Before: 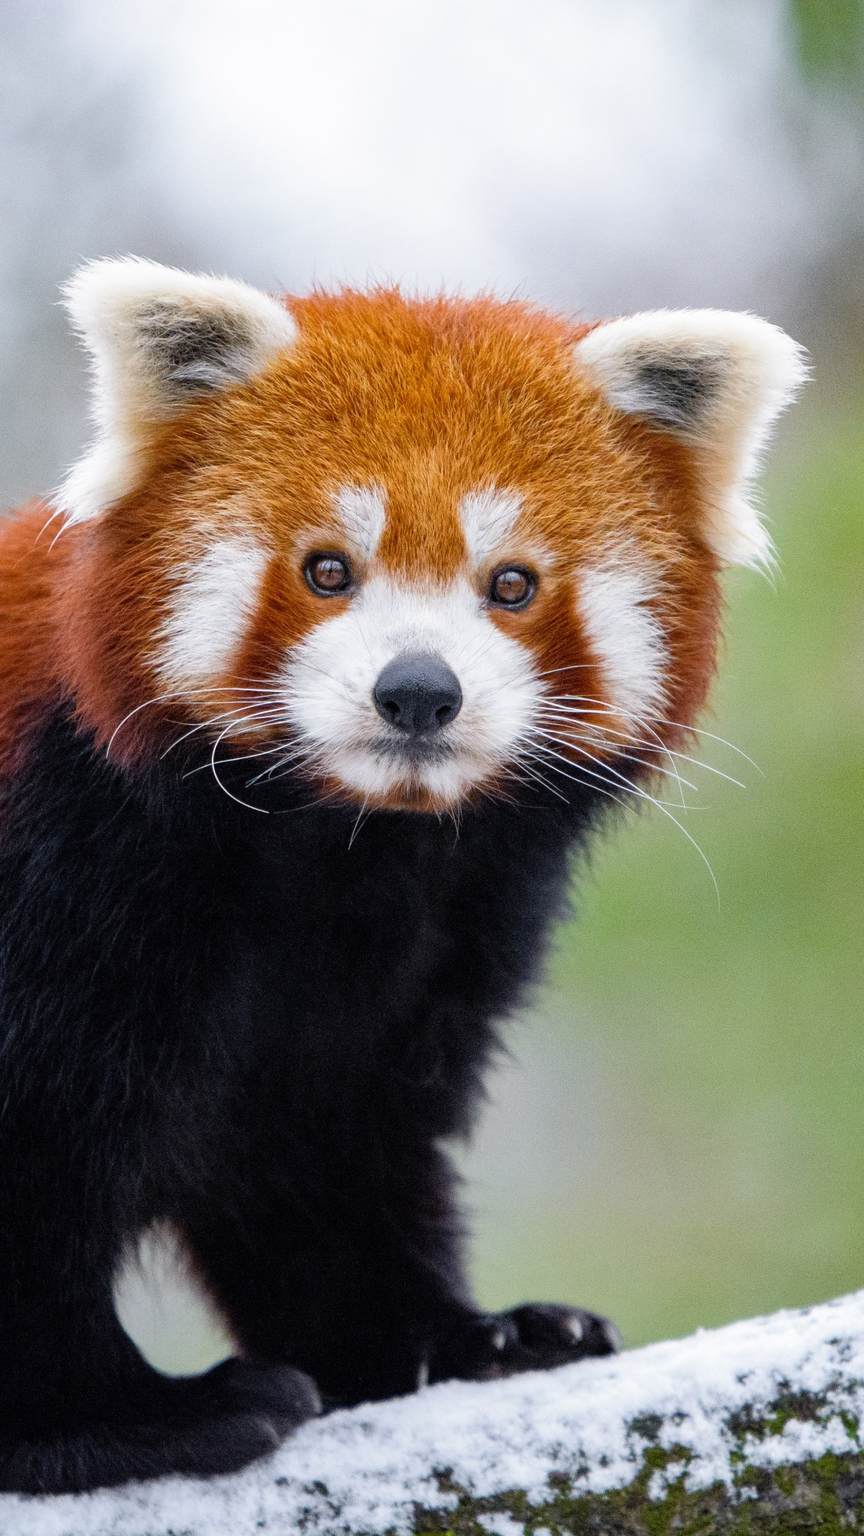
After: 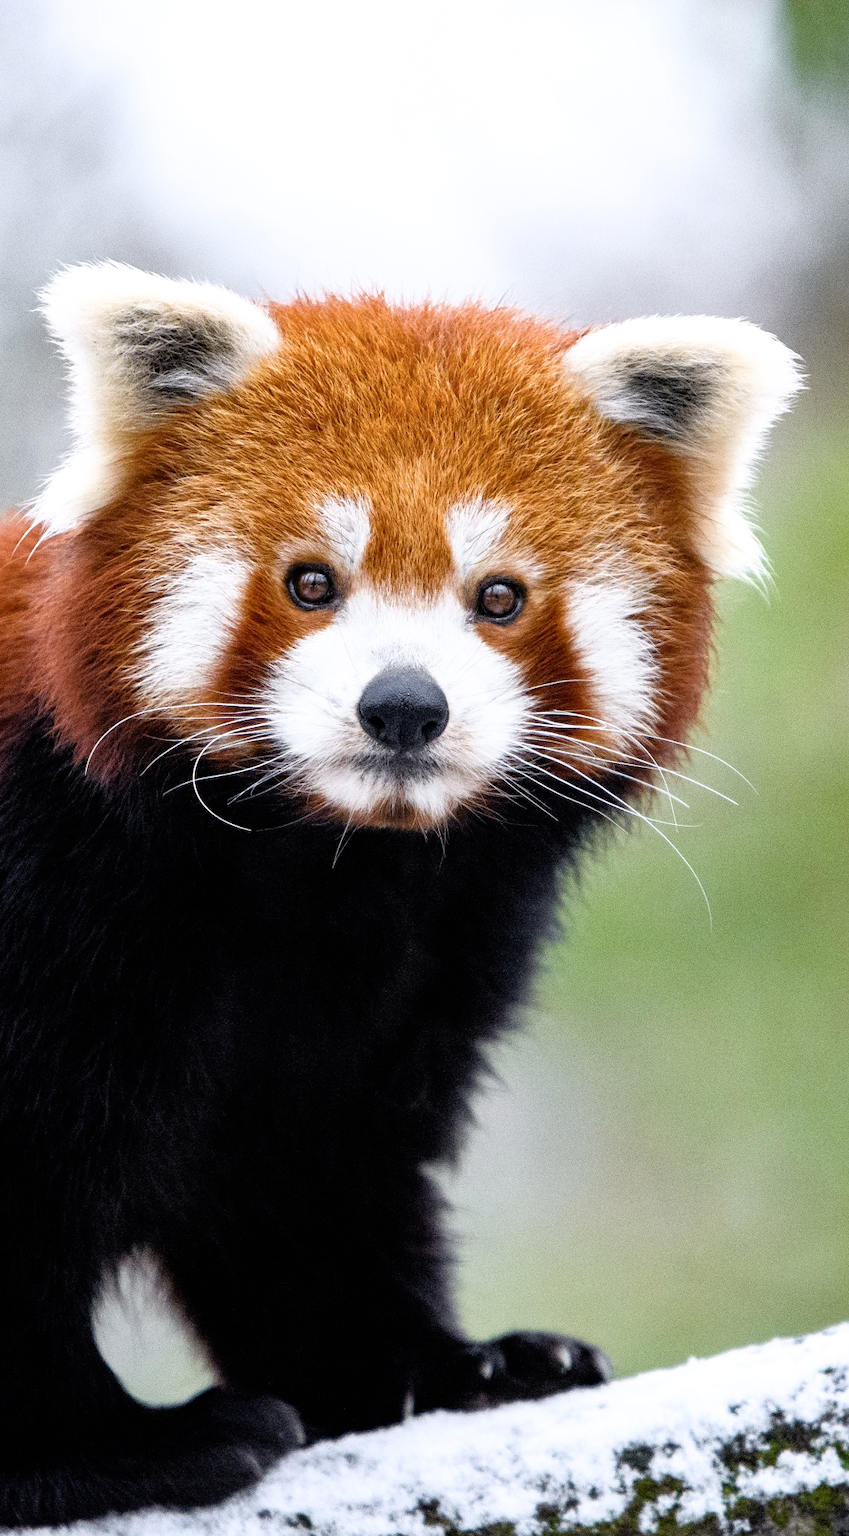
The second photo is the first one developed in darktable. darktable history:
crop and rotate: left 2.698%, right 1.07%, bottom 2.092%
filmic rgb: black relative exposure -9.05 EV, white relative exposure 2.31 EV, hardness 7.49, color science v6 (2022), iterations of high-quality reconstruction 0
